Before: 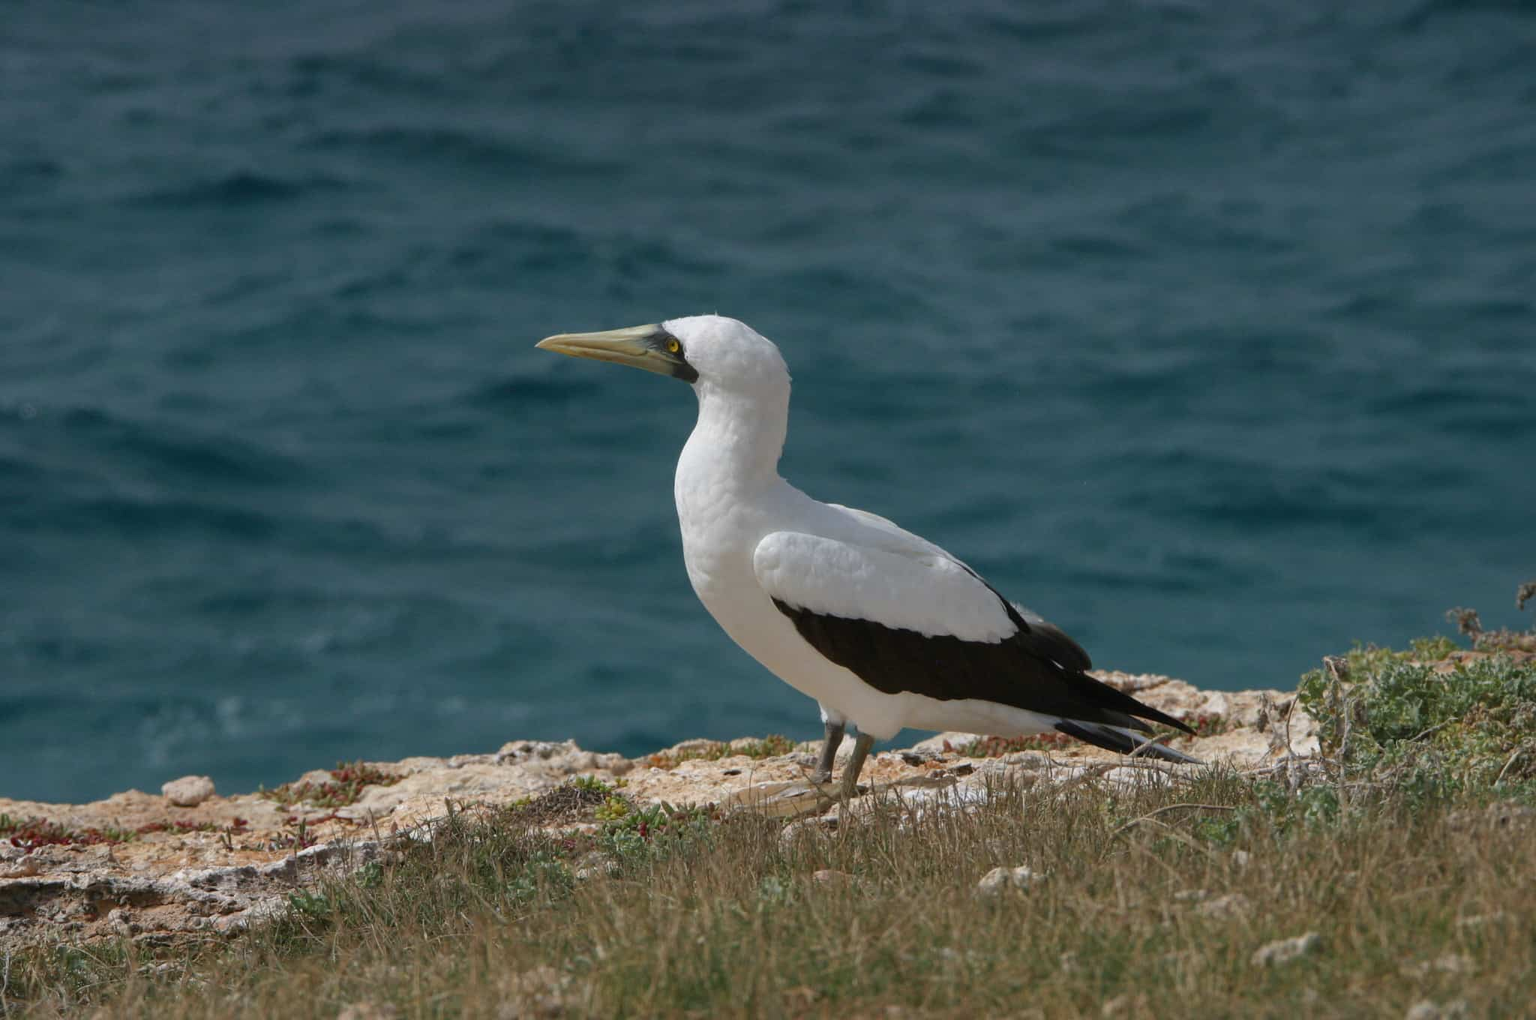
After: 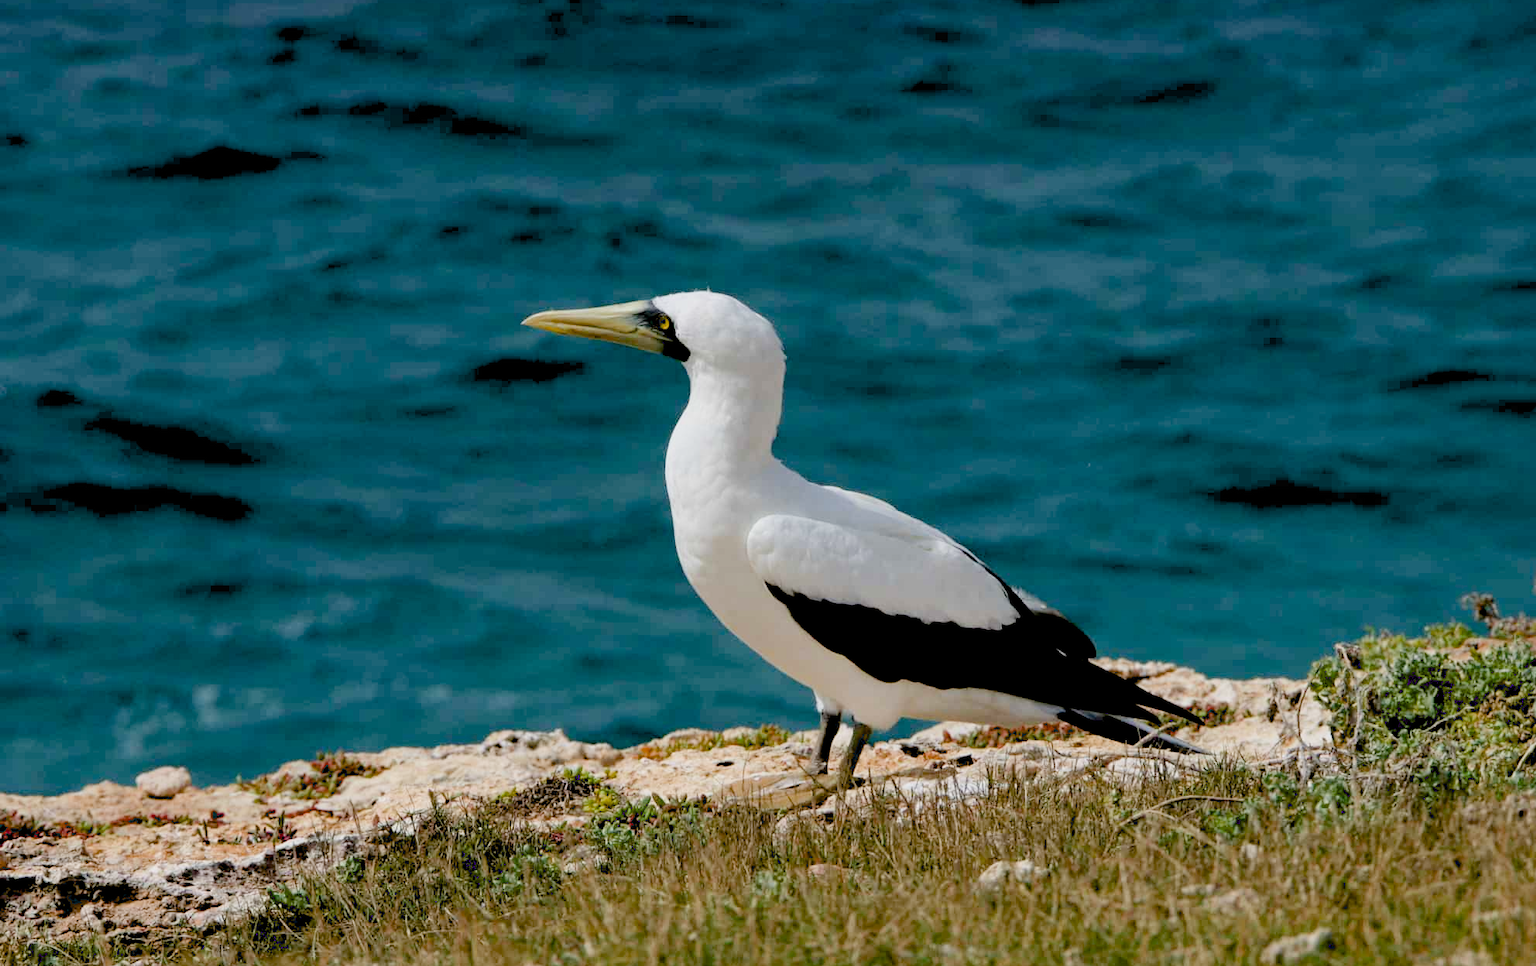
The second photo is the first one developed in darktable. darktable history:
crop: left 1.964%, top 3.251%, right 1.122%, bottom 4.933%
filmic rgb: black relative exposure -7.65 EV, white relative exposure 4.56 EV, hardness 3.61
exposure: black level correction 0.035, exposure 0.9 EV, compensate highlight preservation false
